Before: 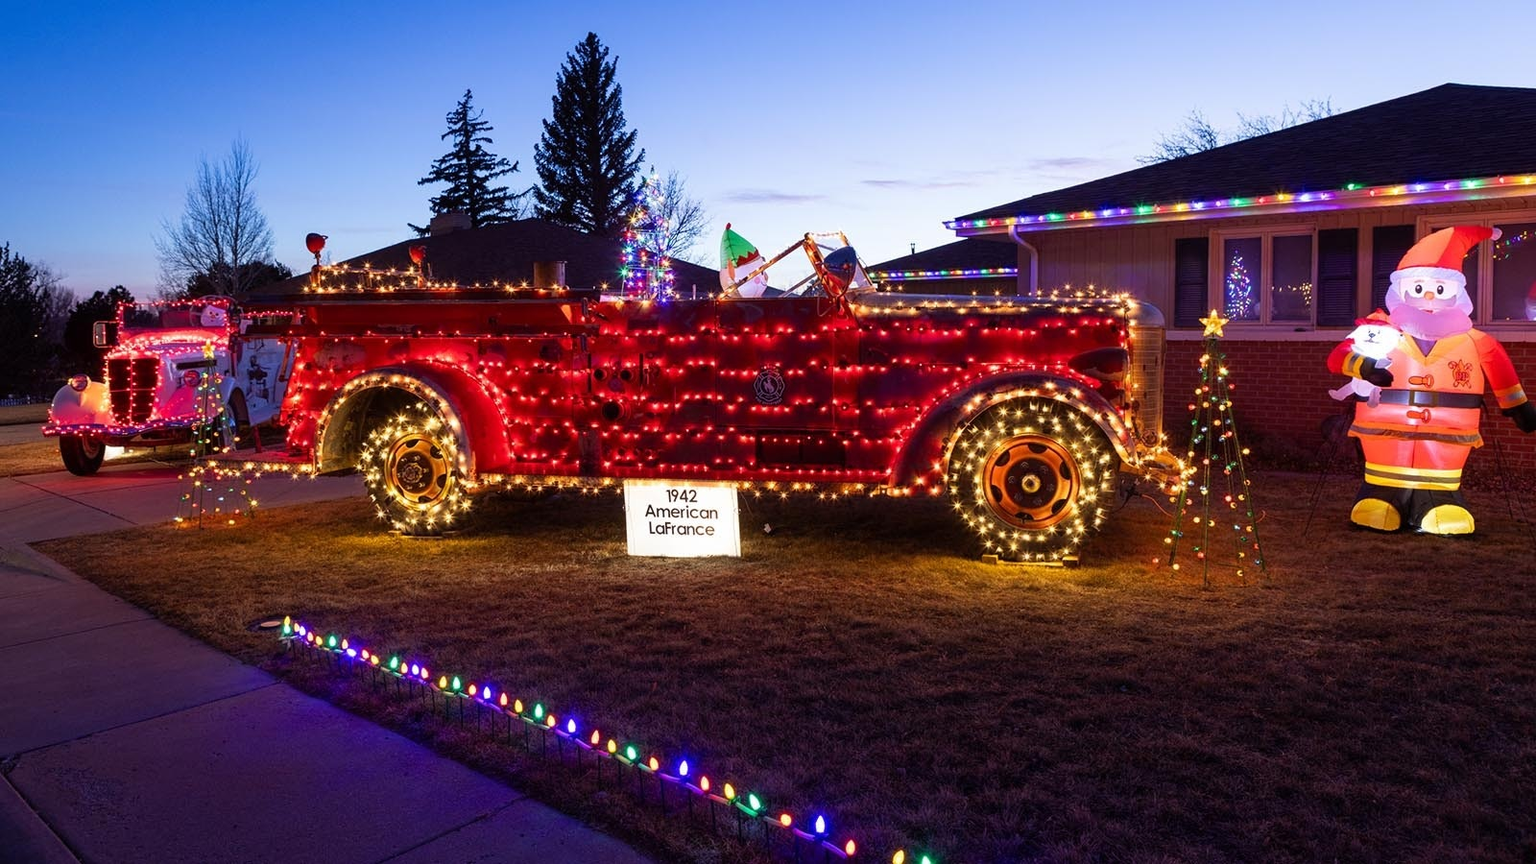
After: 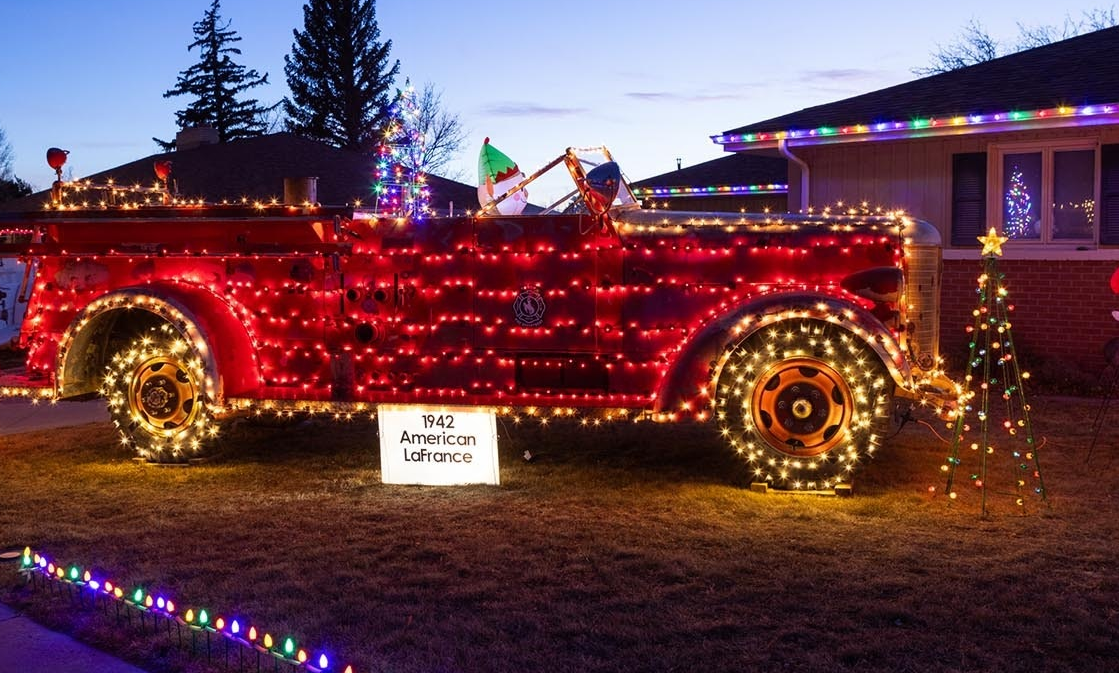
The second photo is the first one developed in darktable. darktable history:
crop and rotate: left 17.046%, top 10.659%, right 12.989%, bottom 14.553%
tone equalizer: on, module defaults
